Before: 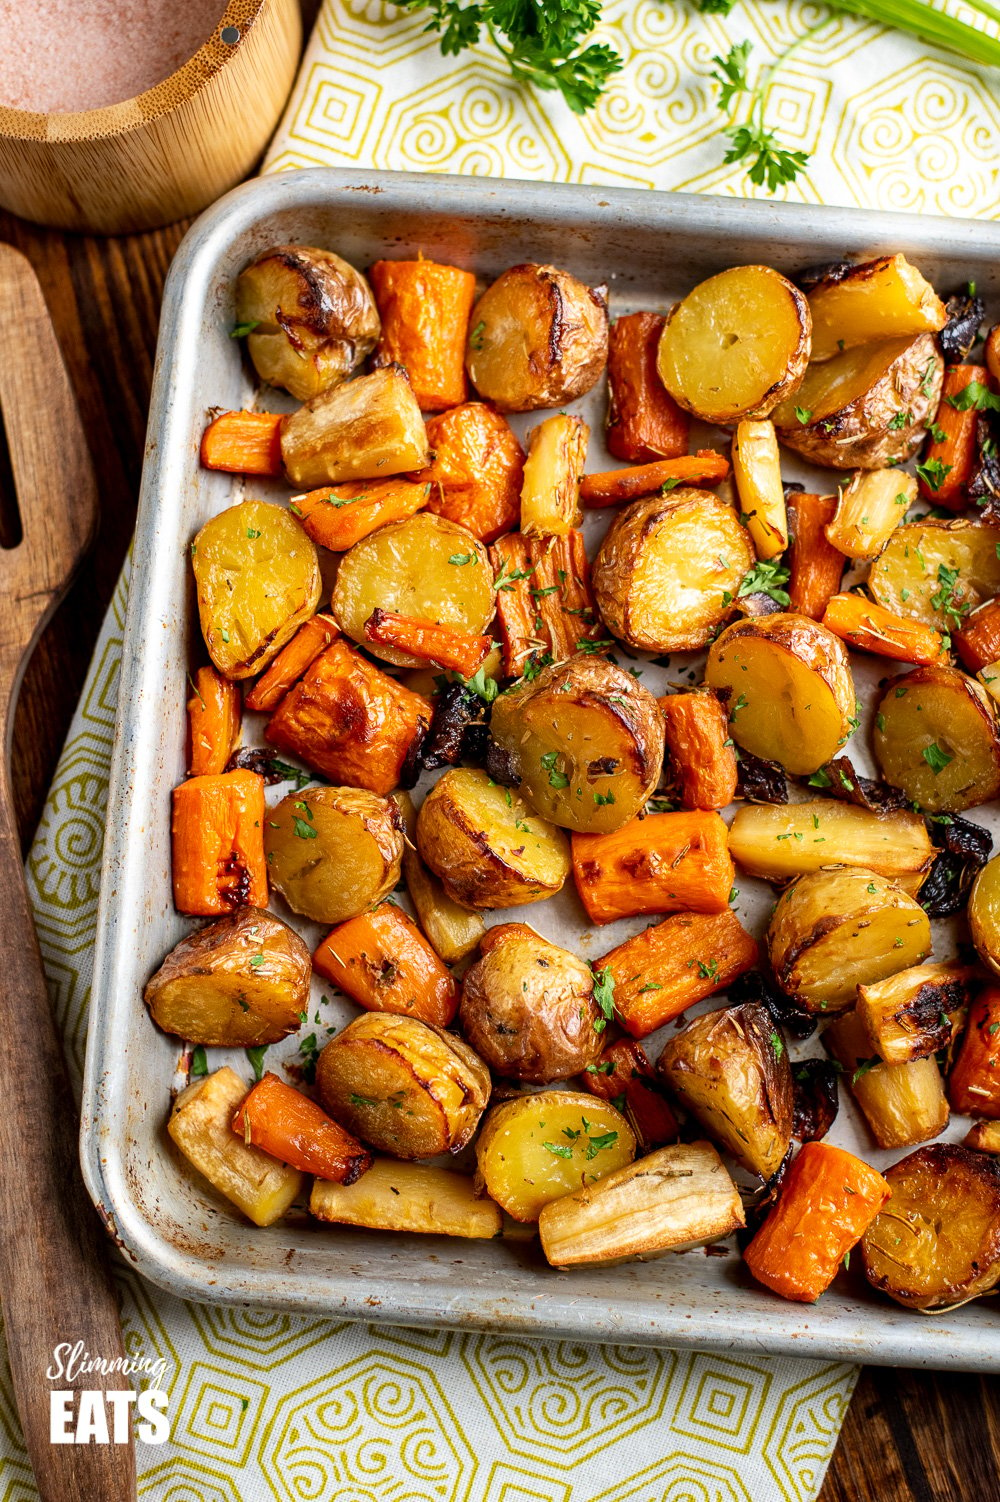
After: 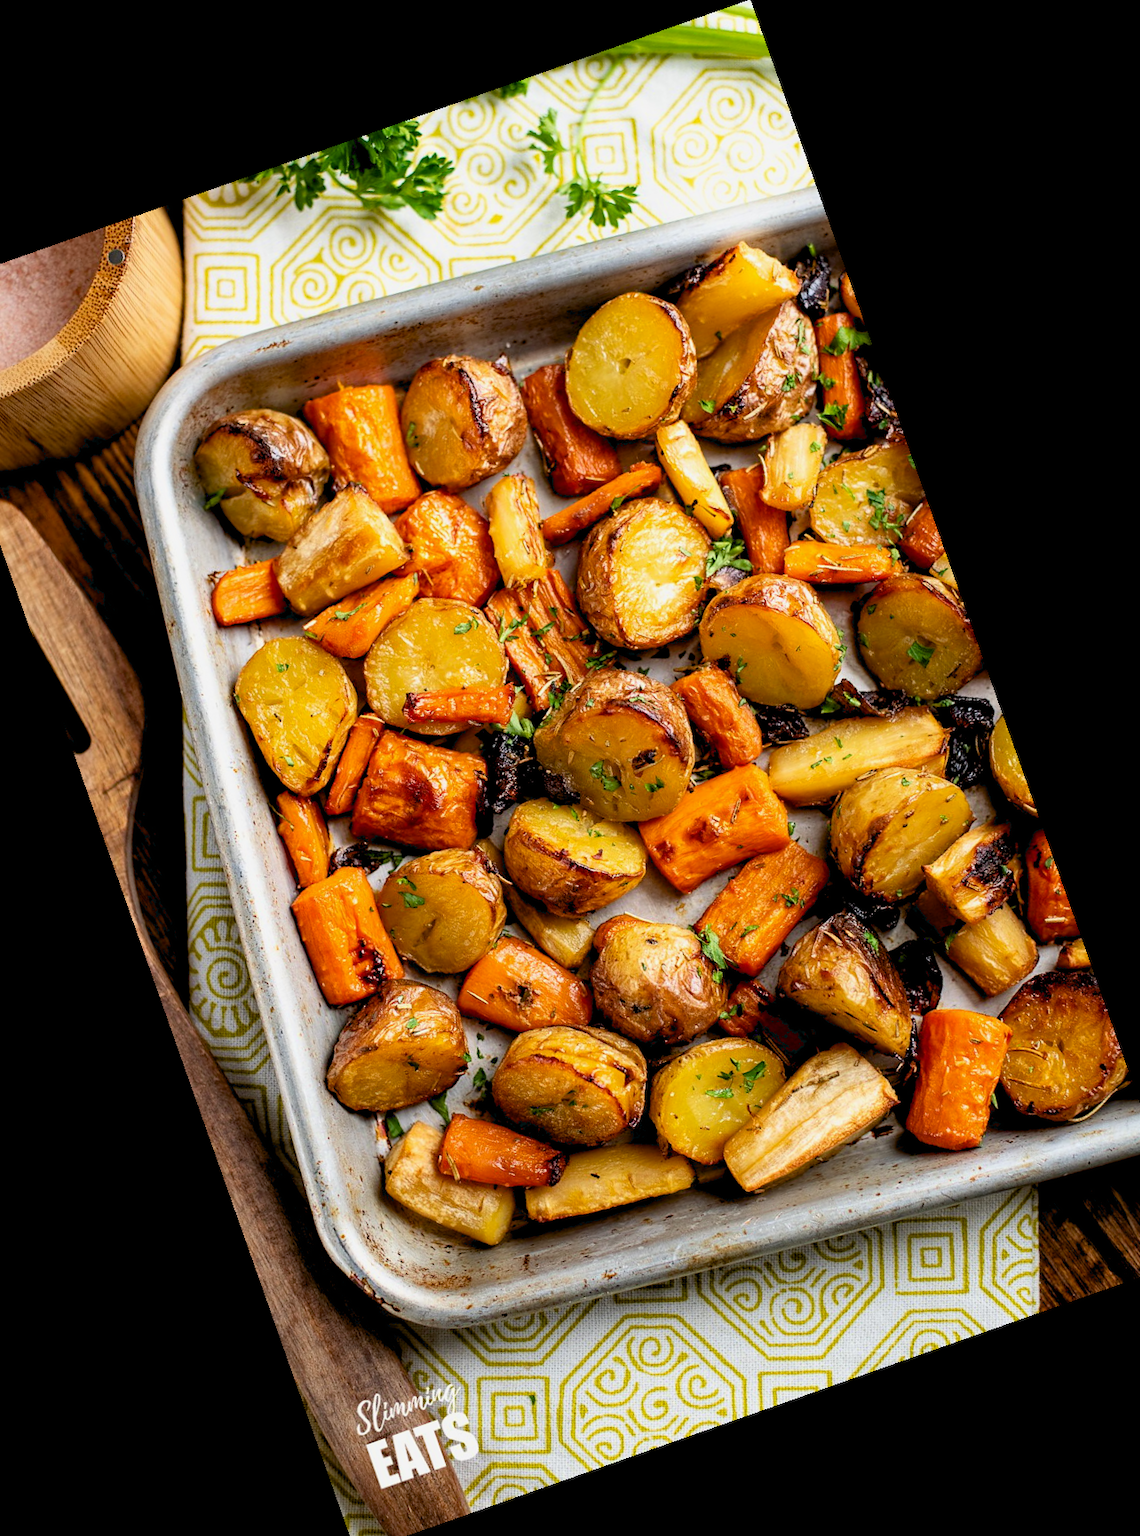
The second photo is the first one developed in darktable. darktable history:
exposure: black level correction 0.009, compensate highlight preservation false
crop and rotate: angle 19.43°, left 6.812%, right 4.125%, bottom 1.087%
filmic rgb: black relative exposure -16 EV, white relative exposure 2.93 EV, hardness 10.04, color science v6 (2022)
